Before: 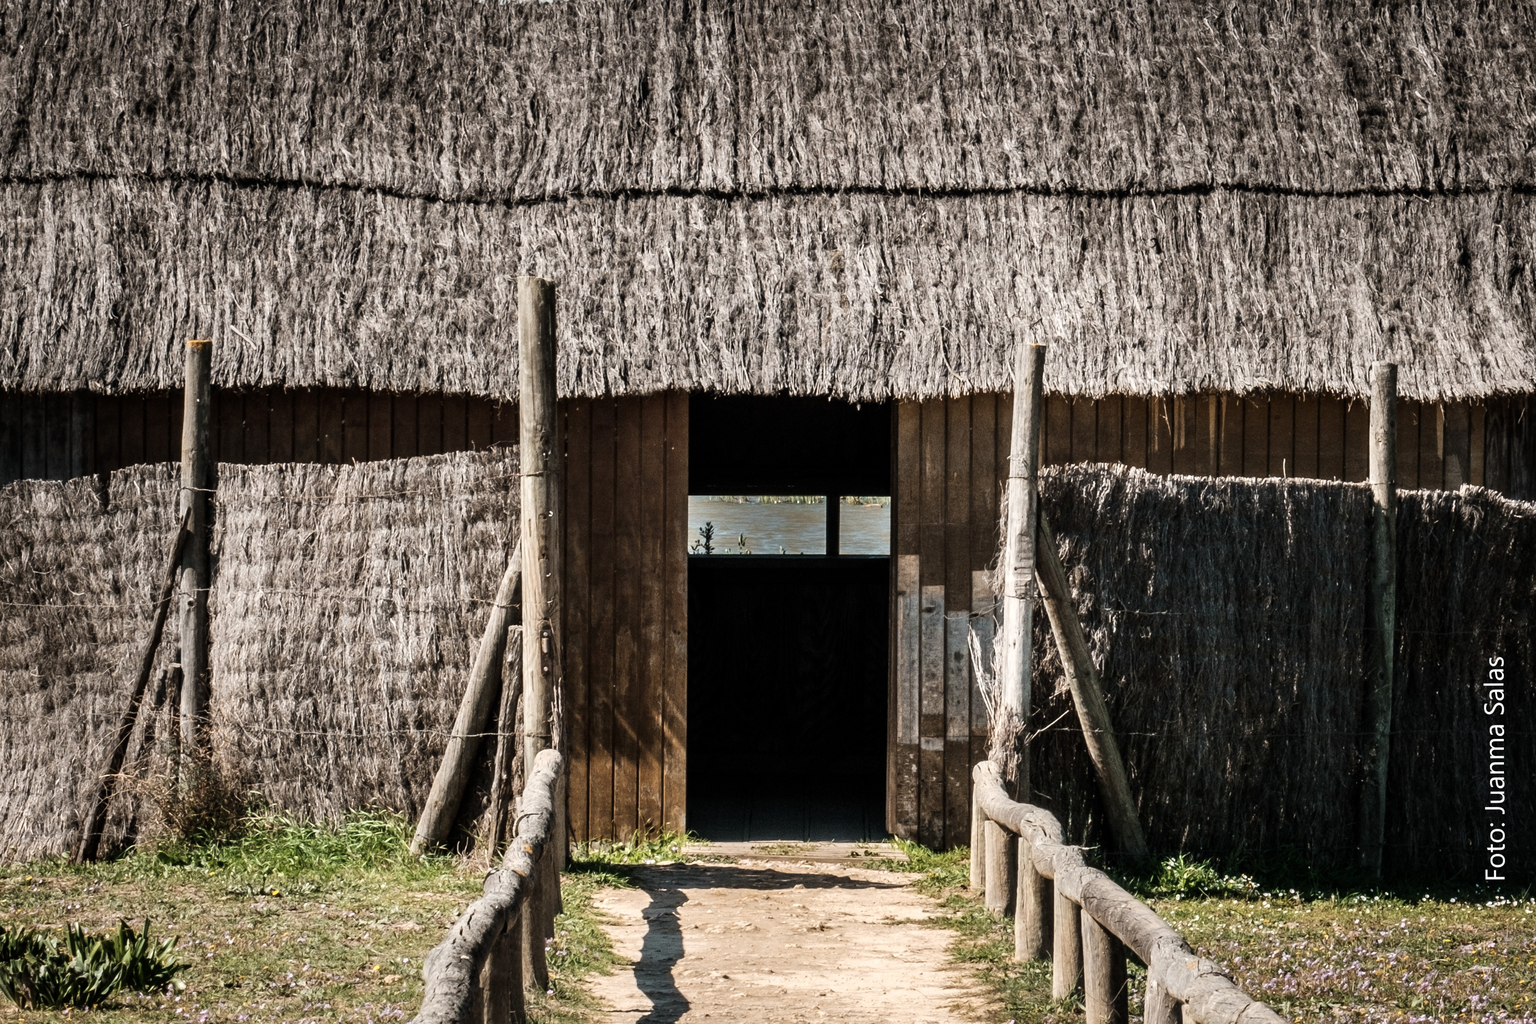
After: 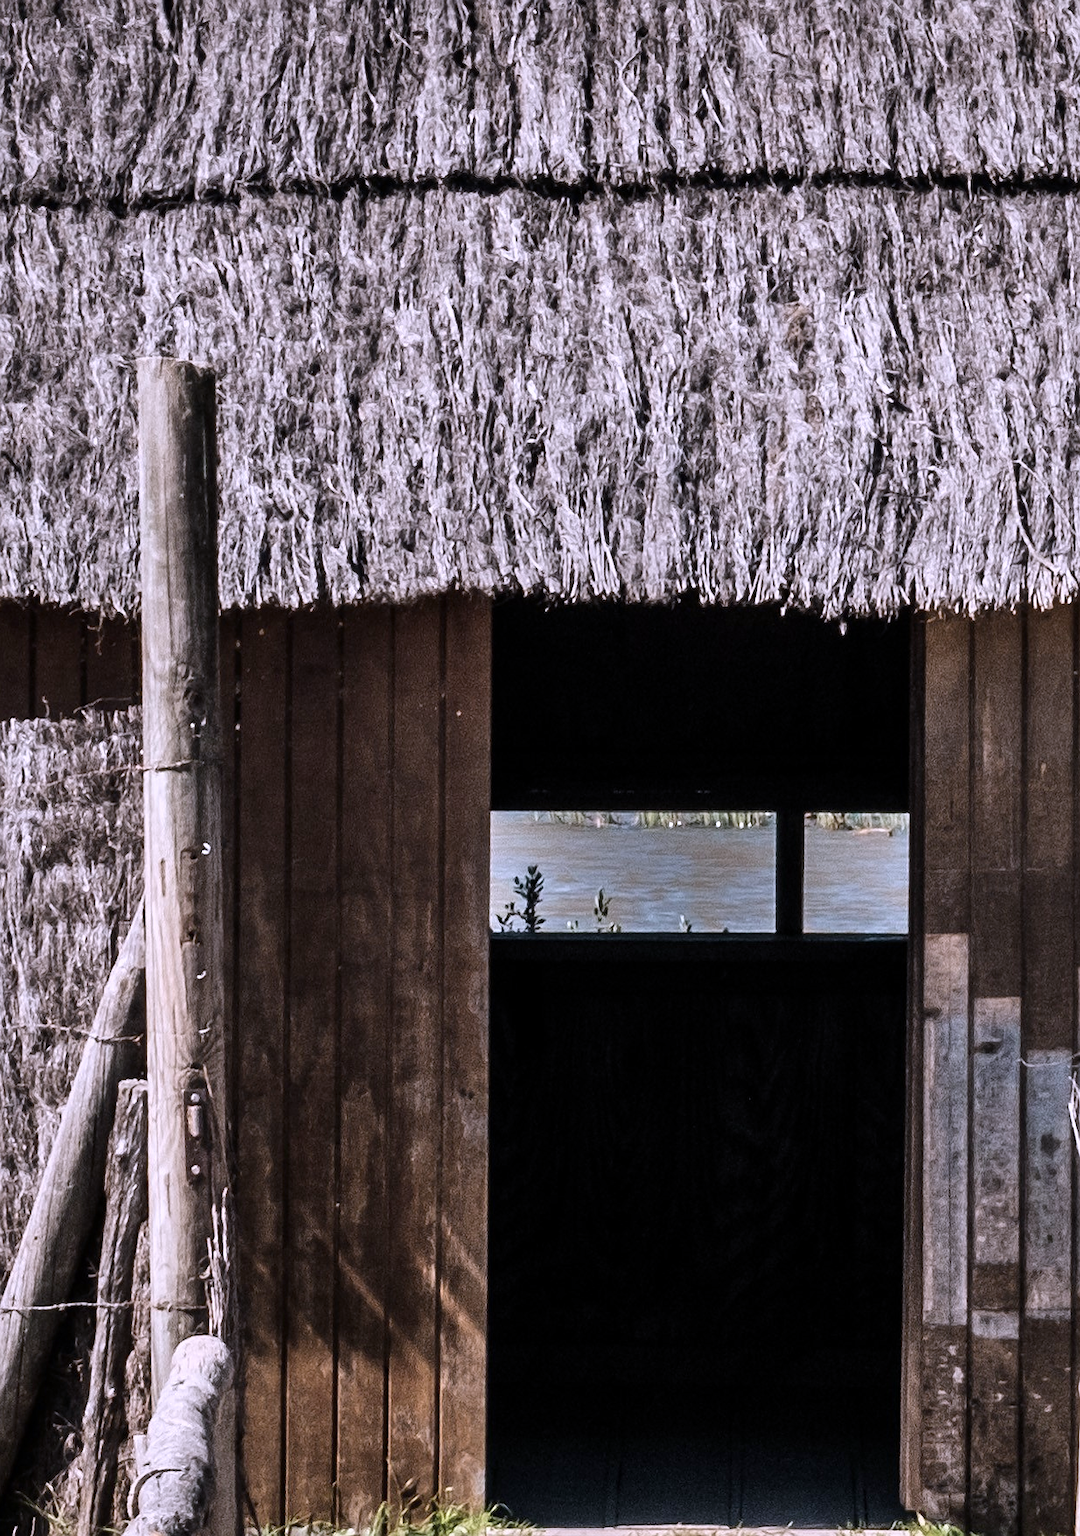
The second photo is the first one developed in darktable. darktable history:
crop and rotate: left 29.394%, top 10.189%, right 36.611%, bottom 17.293%
sharpen: radius 1.002
color calibration: illuminant custom, x 0.367, y 0.392, temperature 4434.82 K
shadows and highlights: shadows 20.61, highlights -20.17, soften with gaussian
